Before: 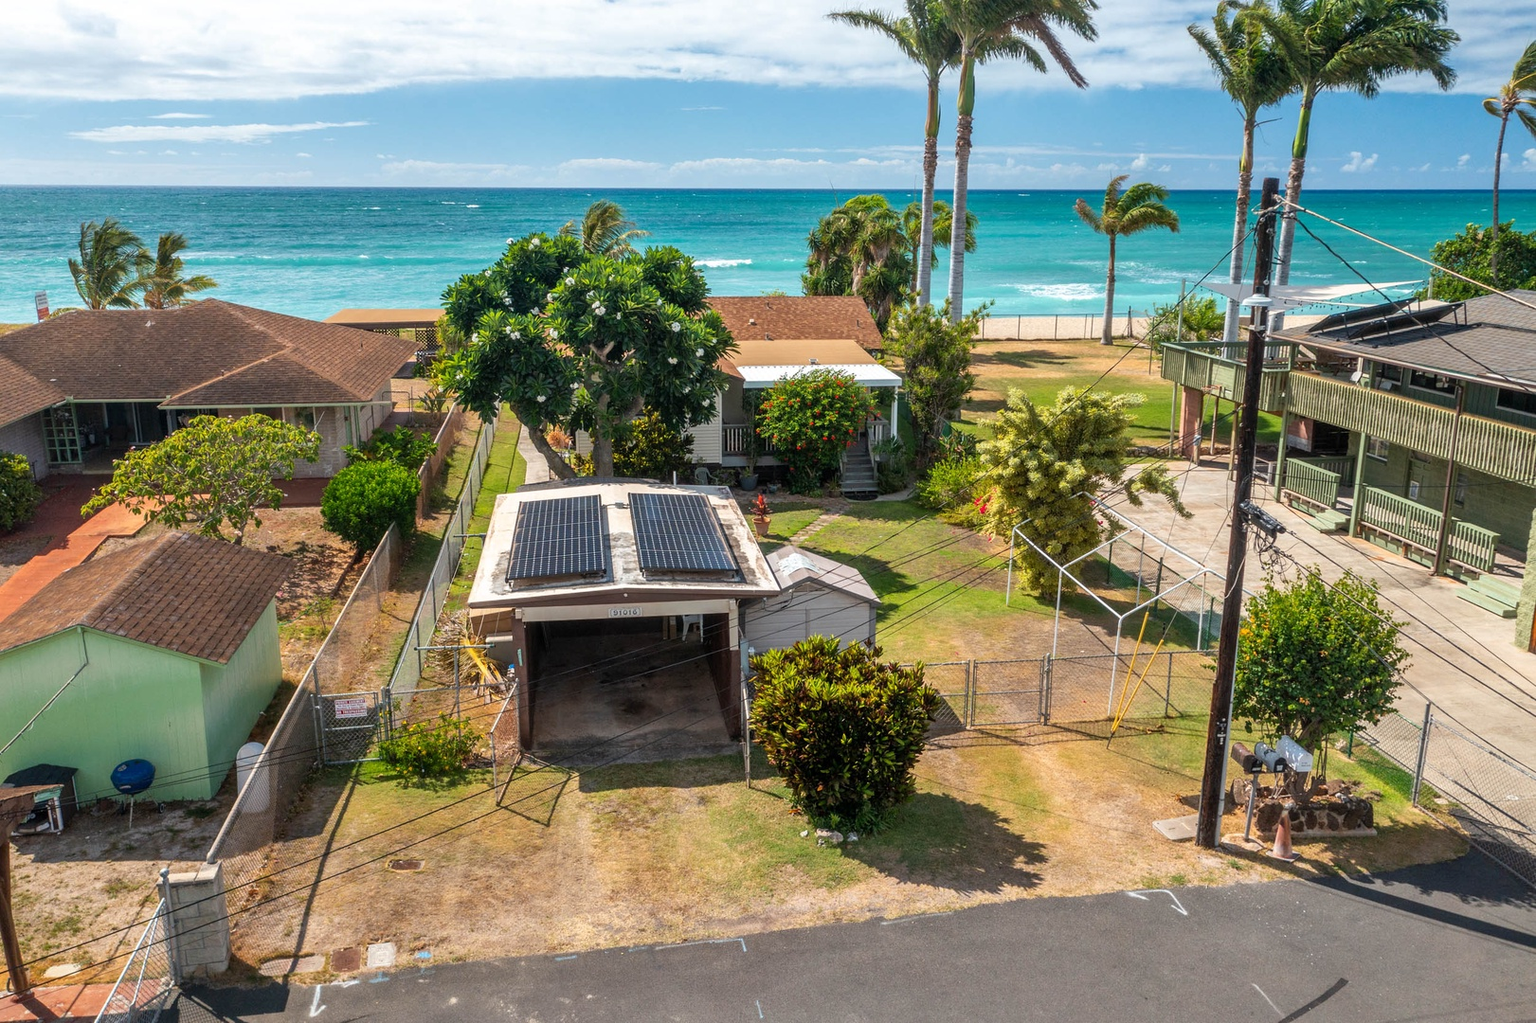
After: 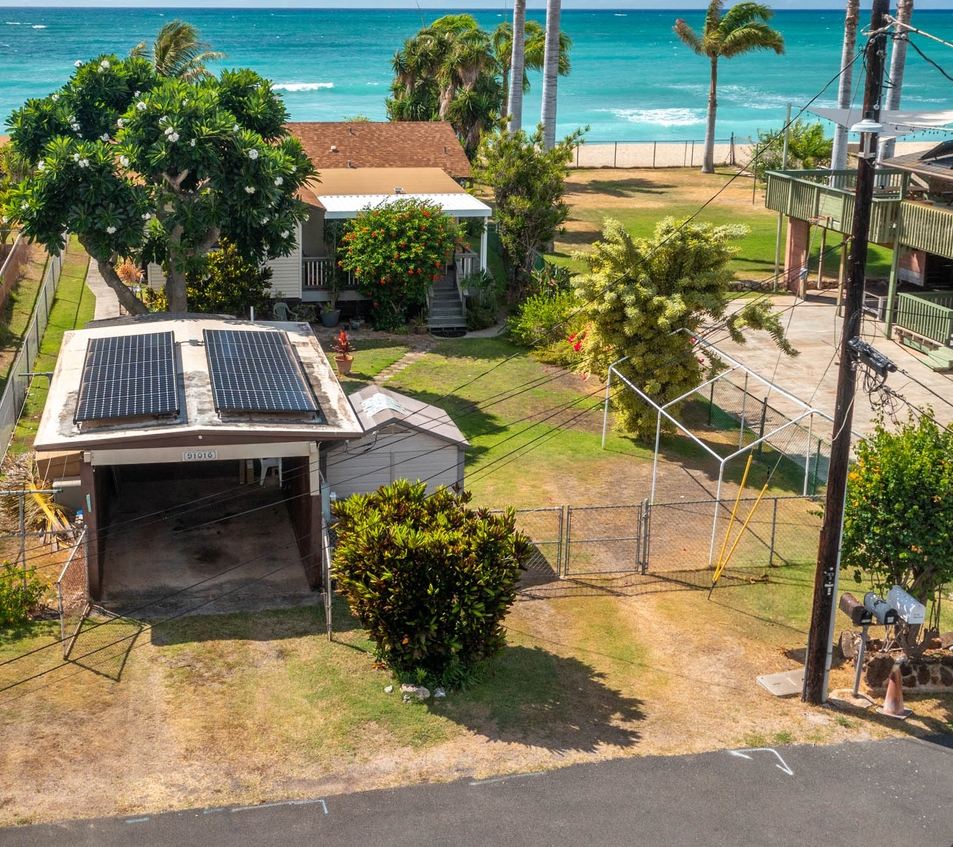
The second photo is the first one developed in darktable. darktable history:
crop and rotate: left 28.461%, top 17.724%, right 12.703%, bottom 3.768%
